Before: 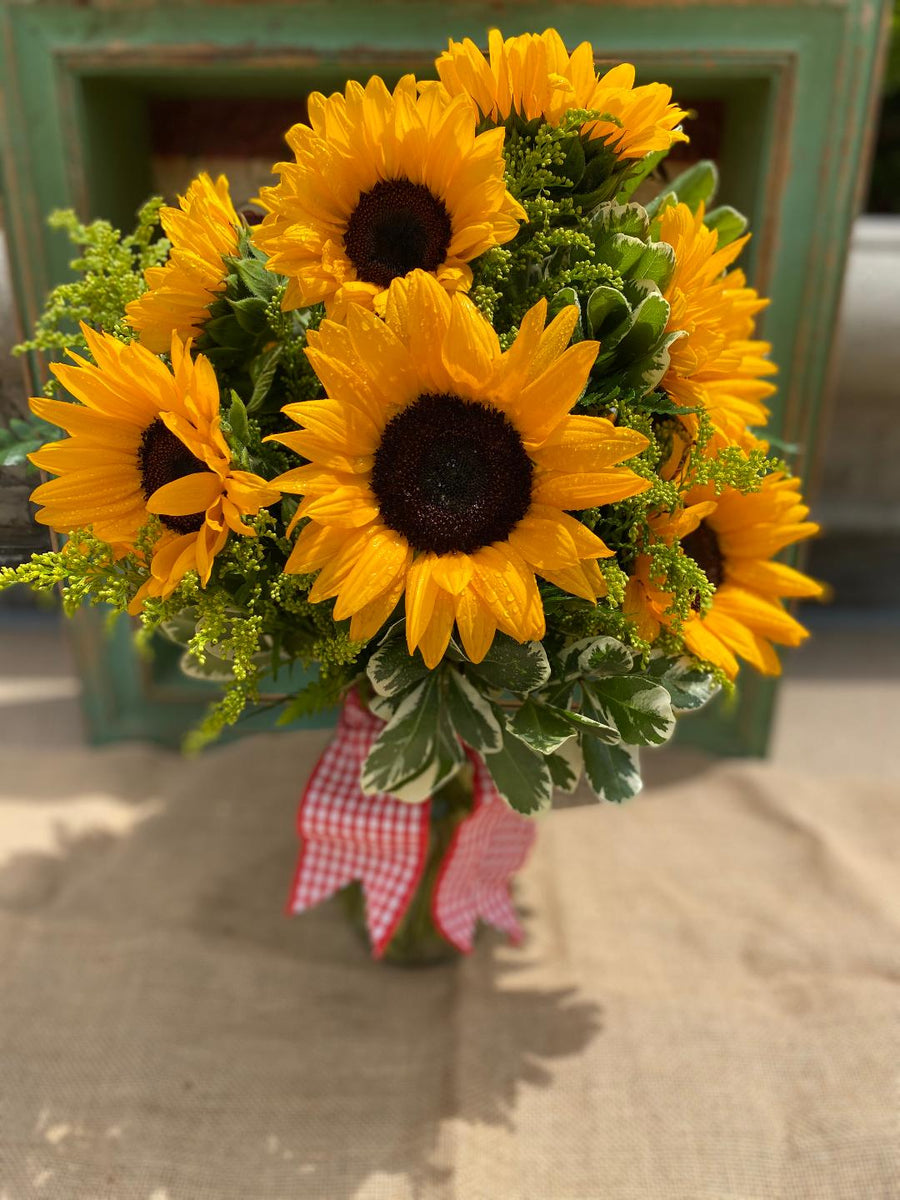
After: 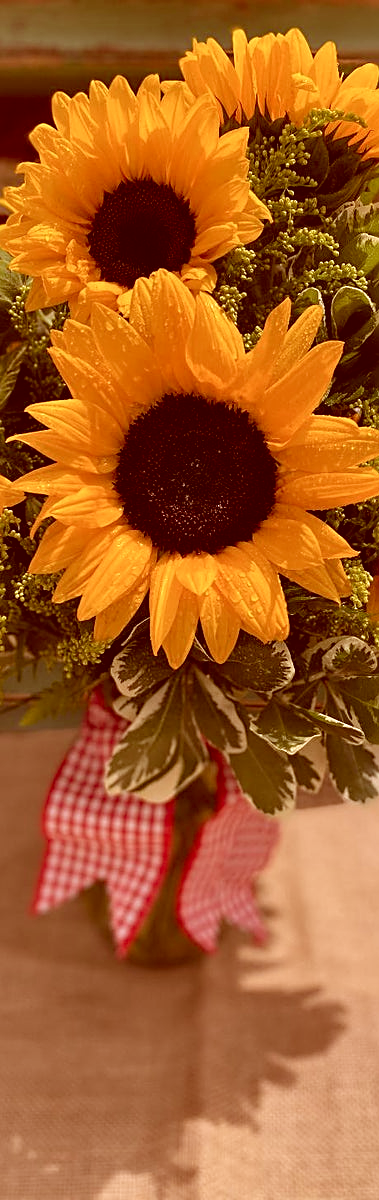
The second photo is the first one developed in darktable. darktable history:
shadows and highlights: shadows 59.51, soften with gaussian
sharpen: on, module defaults
crop: left 28.515%, right 29.28%
color correction: highlights a* 9.5, highlights b* 8.53, shadows a* 39.25, shadows b* 39.77, saturation 0.782
